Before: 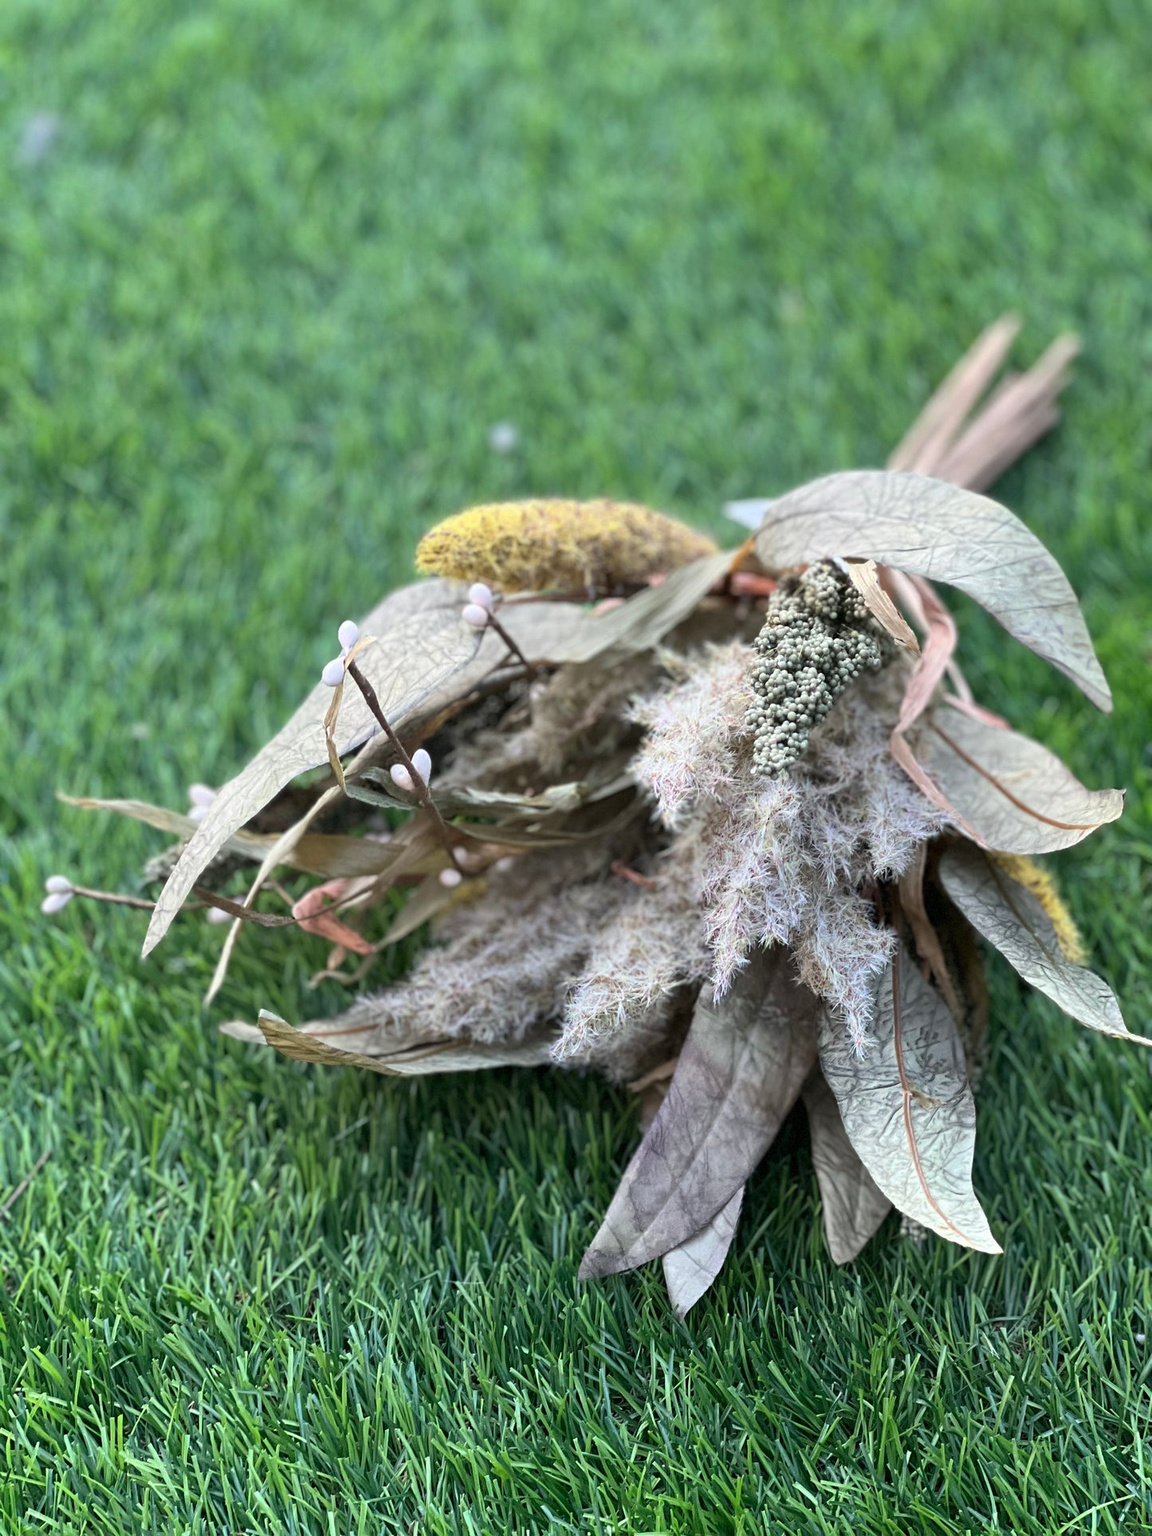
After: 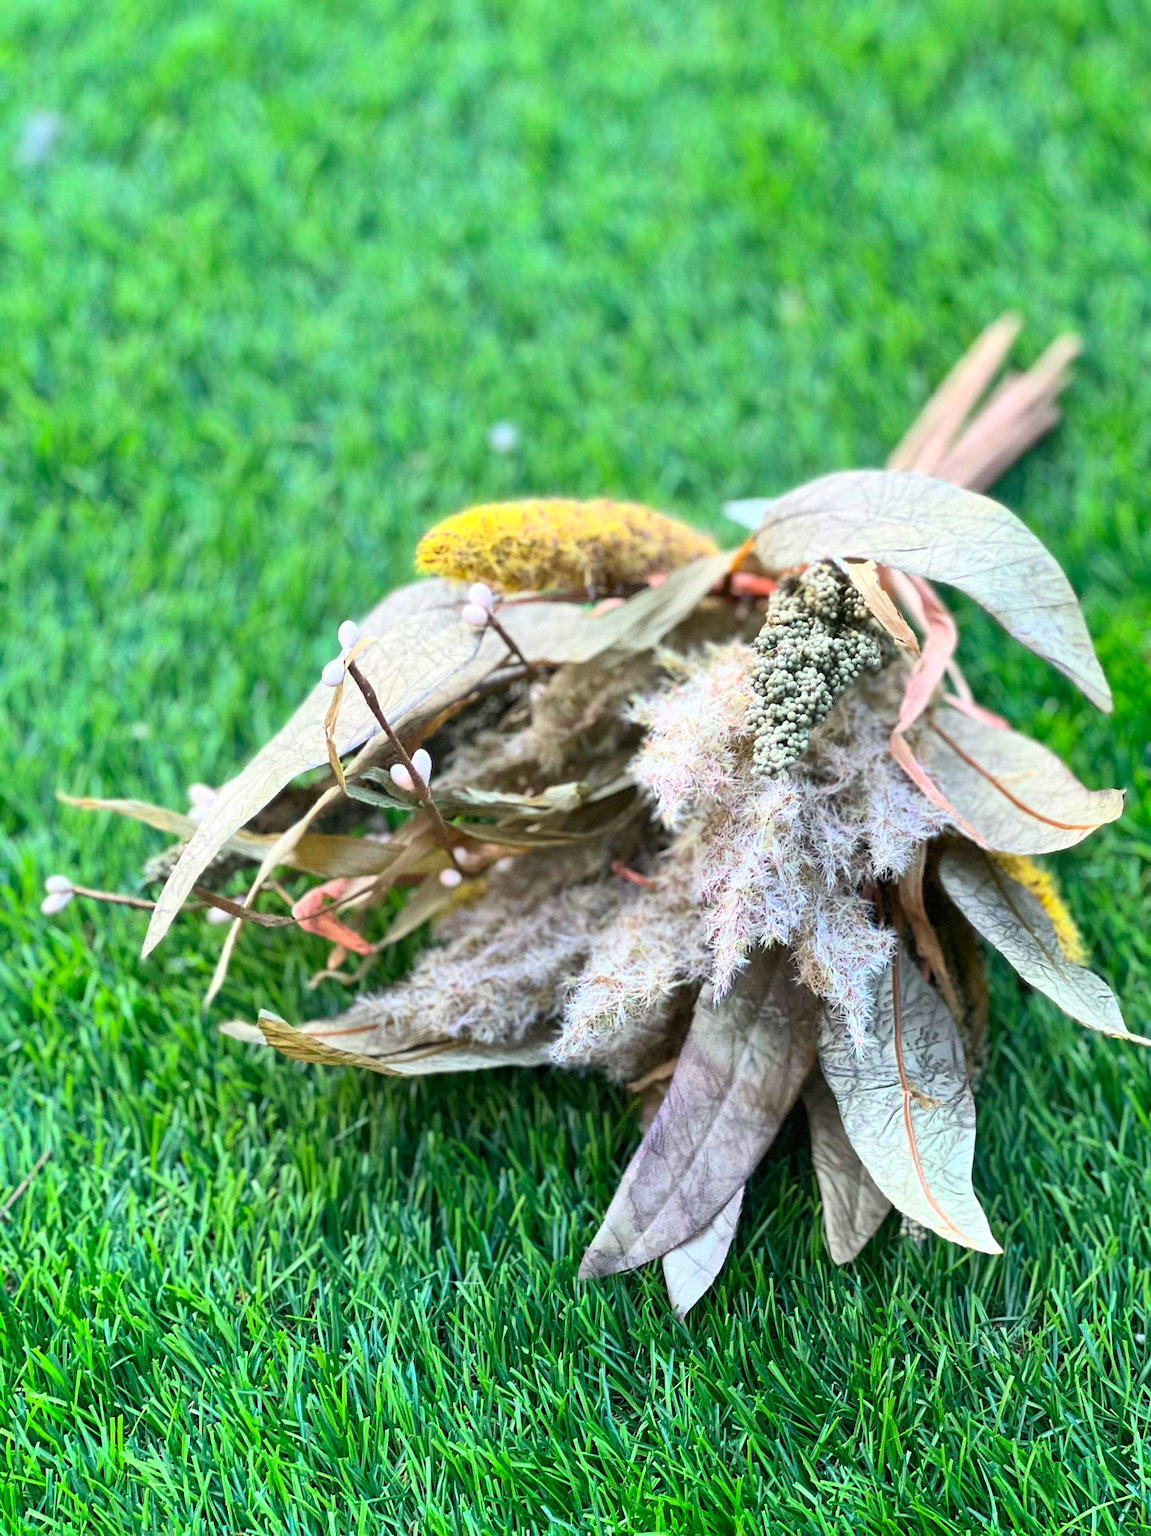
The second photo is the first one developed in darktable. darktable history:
contrast brightness saturation: contrast 0.2, brightness 0.2, saturation 0.8
local contrast: mode bilateral grid, contrast 20, coarseness 50, detail 120%, midtone range 0.2
